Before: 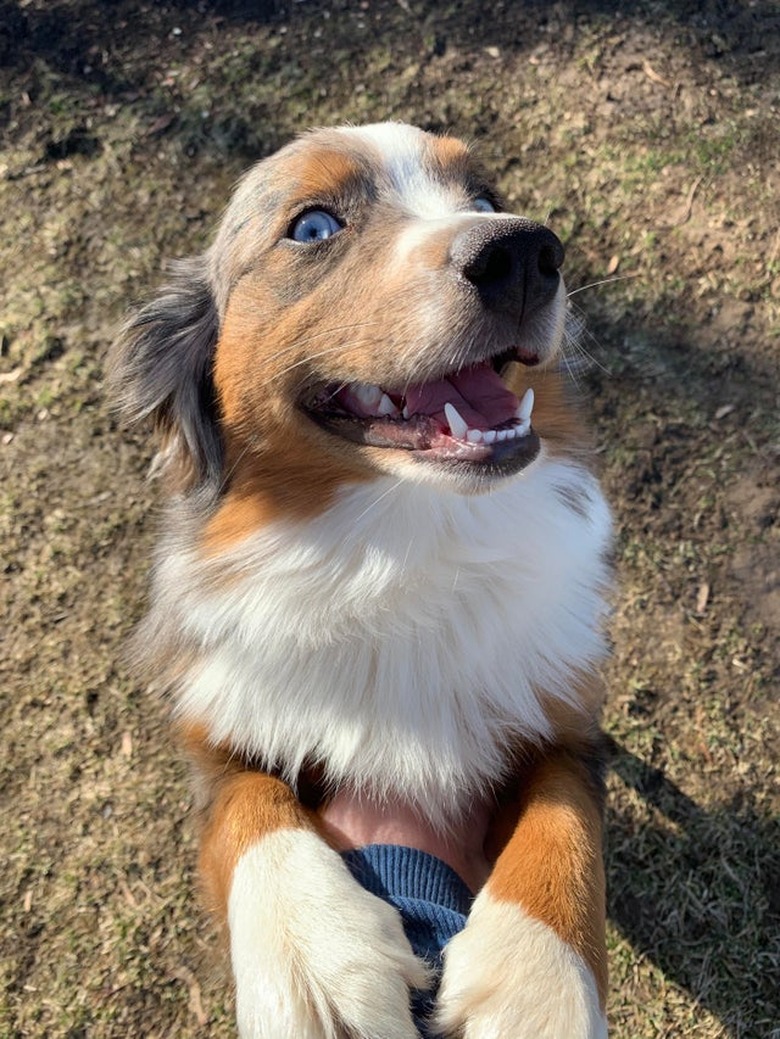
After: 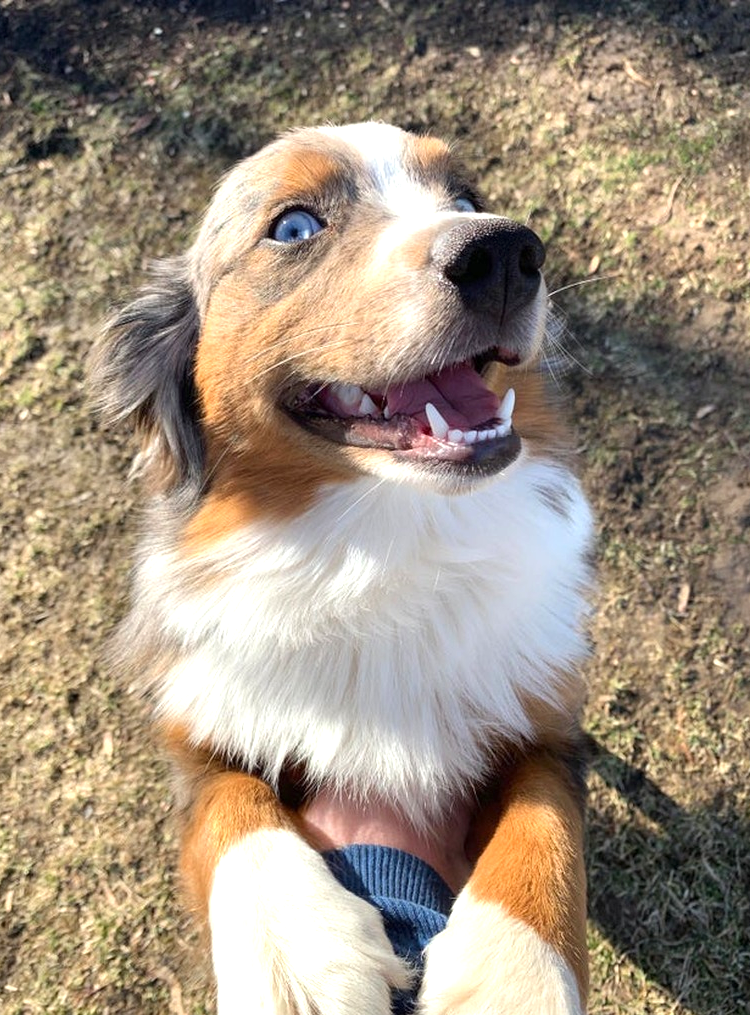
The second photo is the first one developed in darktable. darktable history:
exposure: exposure 0.61 EV, compensate exposure bias true, compensate highlight preservation false
crop and rotate: left 2.554%, right 1.272%, bottom 2.241%
